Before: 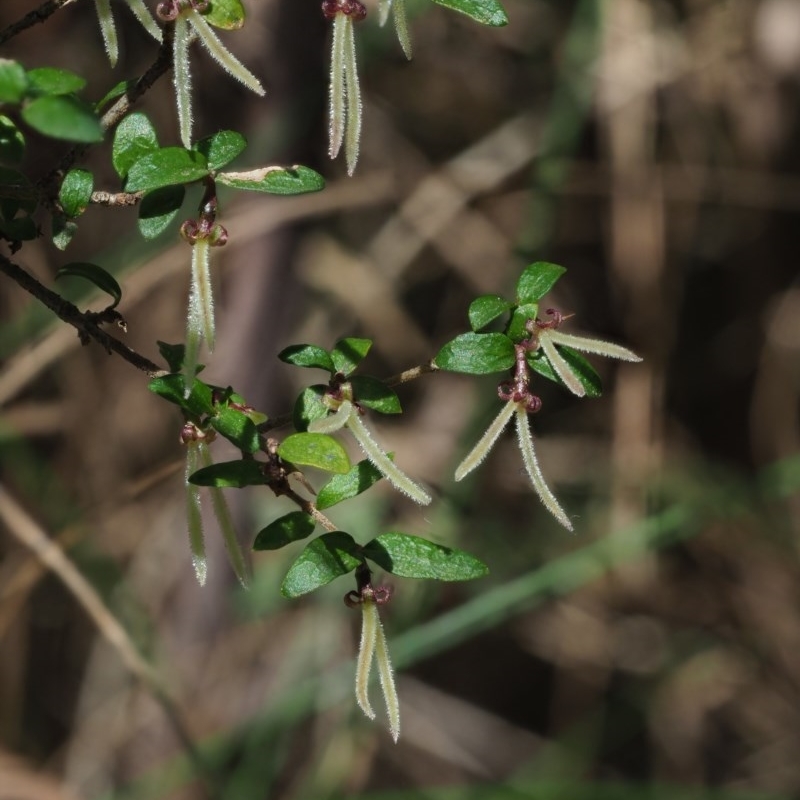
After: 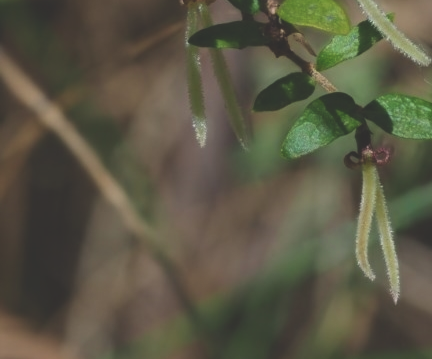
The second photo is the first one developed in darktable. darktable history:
velvia: on, module defaults
crop and rotate: top 54.919%, right 45.932%, bottom 0.141%
exposure: black level correction -0.037, exposure -0.496 EV, compensate exposure bias true, compensate highlight preservation false
